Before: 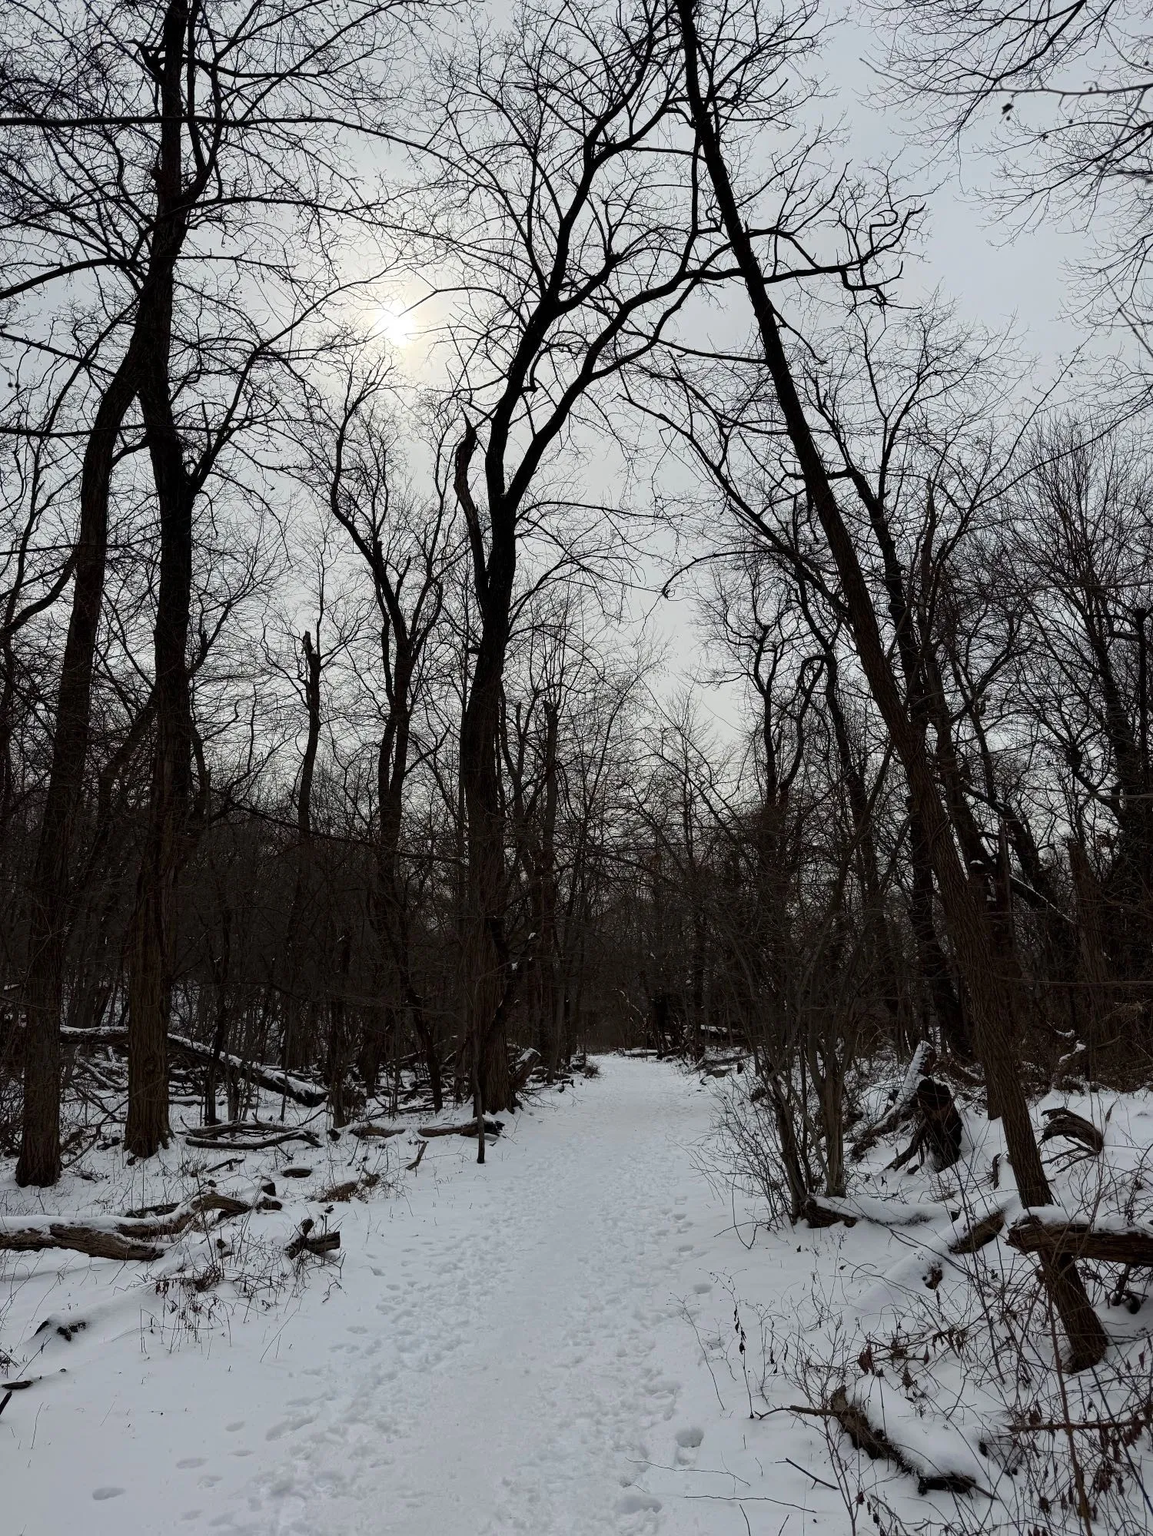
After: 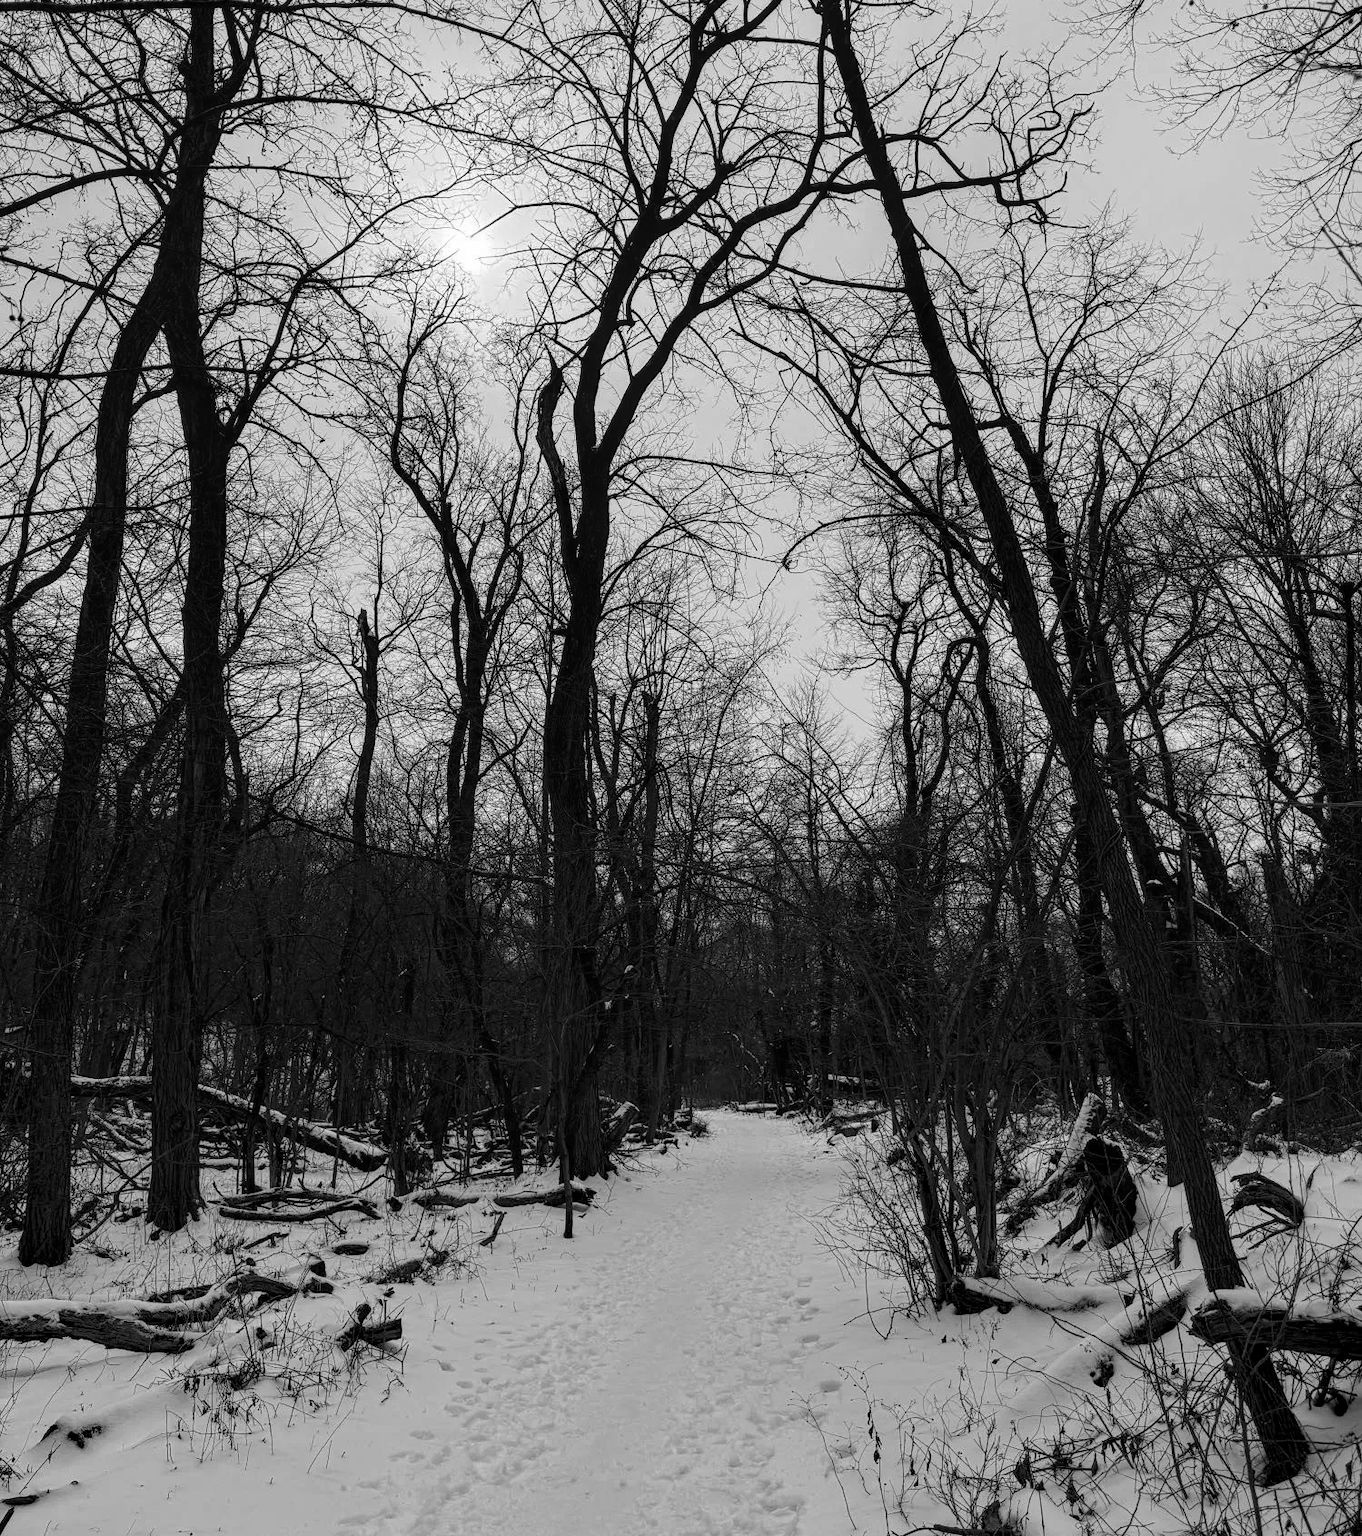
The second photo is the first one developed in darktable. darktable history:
local contrast: on, module defaults
crop: top 7.594%, bottom 7.783%
color calibration: output gray [0.25, 0.35, 0.4, 0], illuminant F (fluorescent), F source F9 (Cool White Deluxe 4150 K) – high CRI, x 0.374, y 0.373, temperature 4153.97 K
